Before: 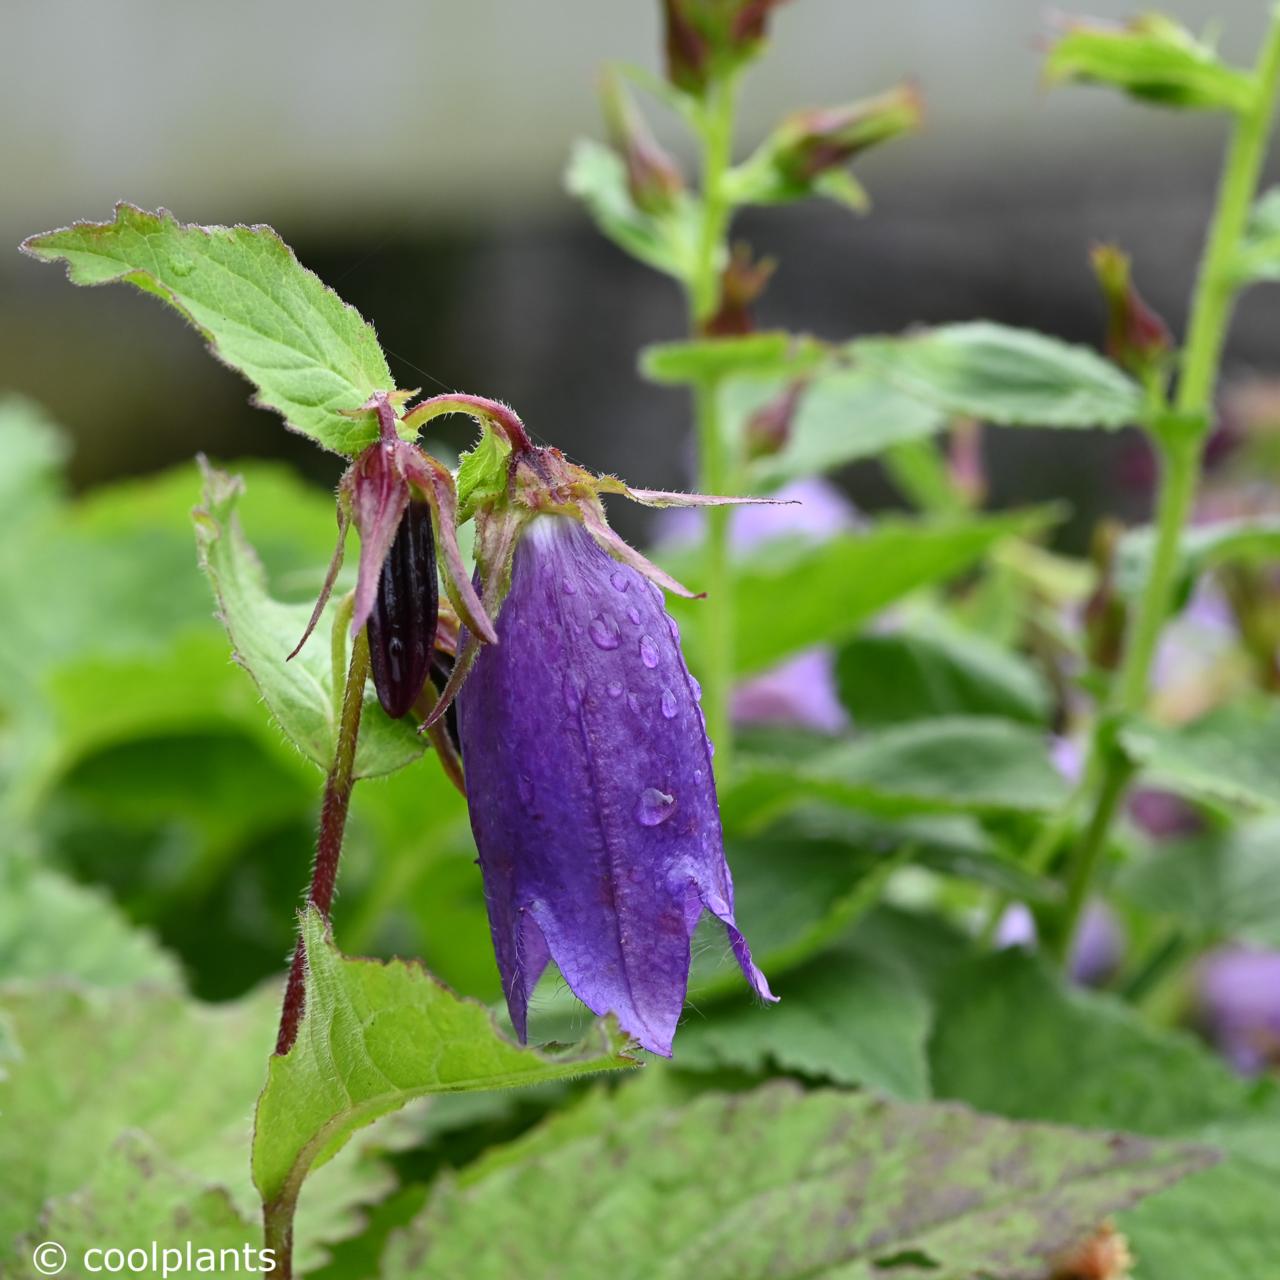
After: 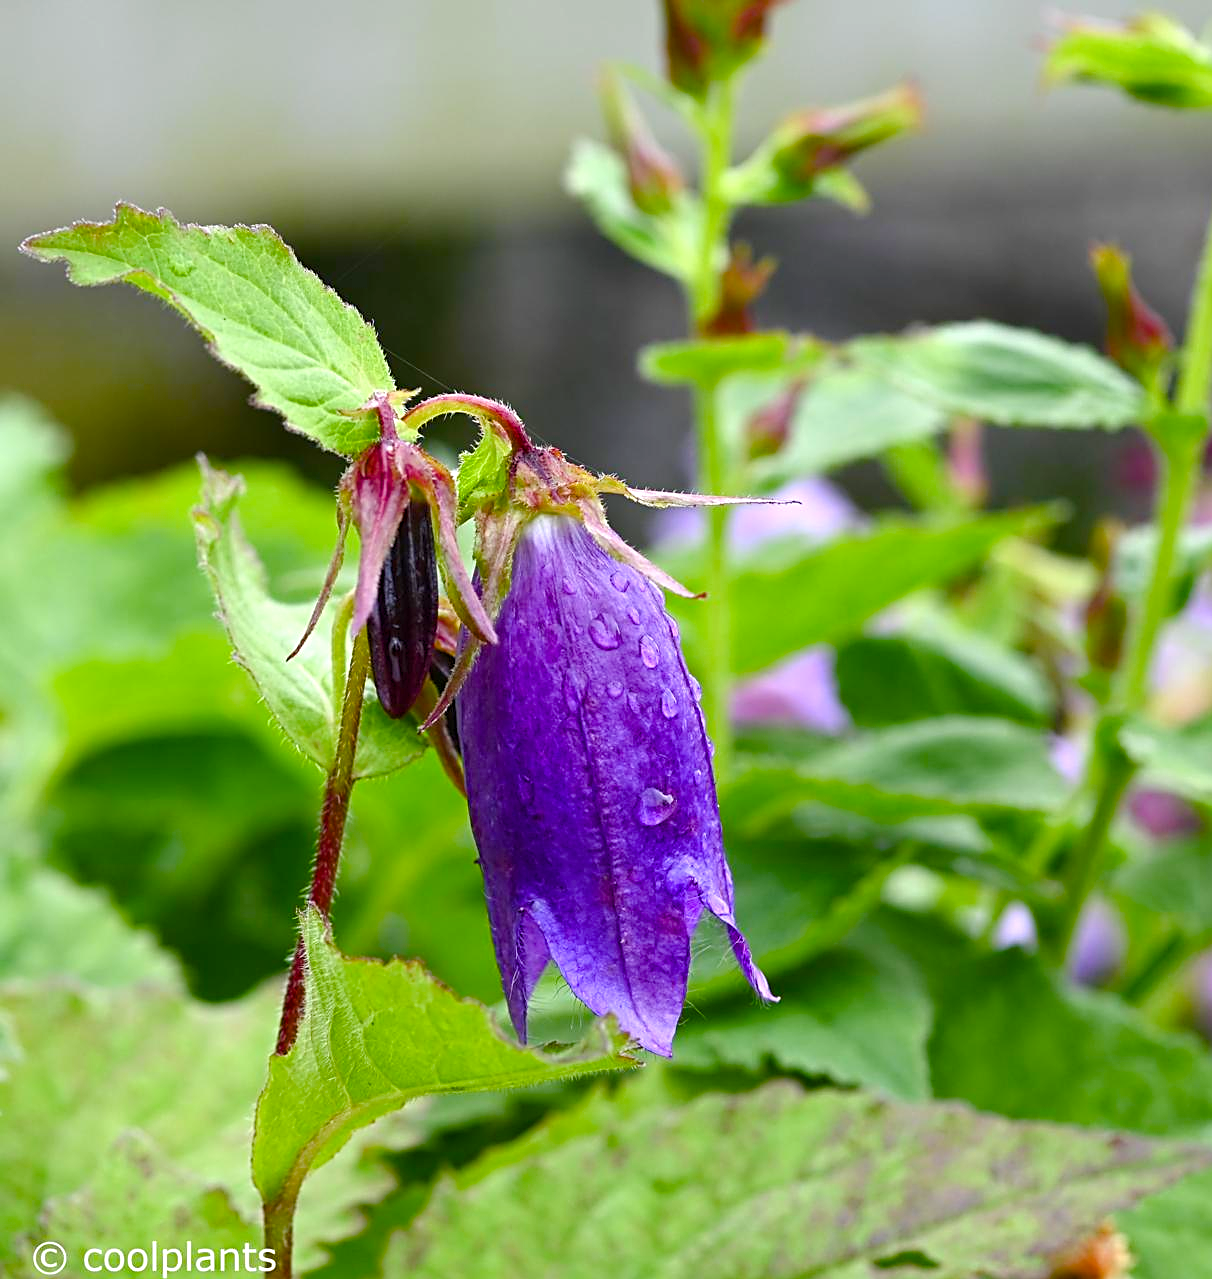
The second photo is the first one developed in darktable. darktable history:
sharpen: on, module defaults
crop and rotate: left 0%, right 5.278%
color balance rgb: perceptual saturation grading › global saturation 20%, perceptual saturation grading › highlights -24.976%, perceptual saturation grading › shadows 49.479%, perceptual brilliance grading › global brilliance 10.23%, perceptual brilliance grading › shadows 15.267%, global vibrance 9.982%
